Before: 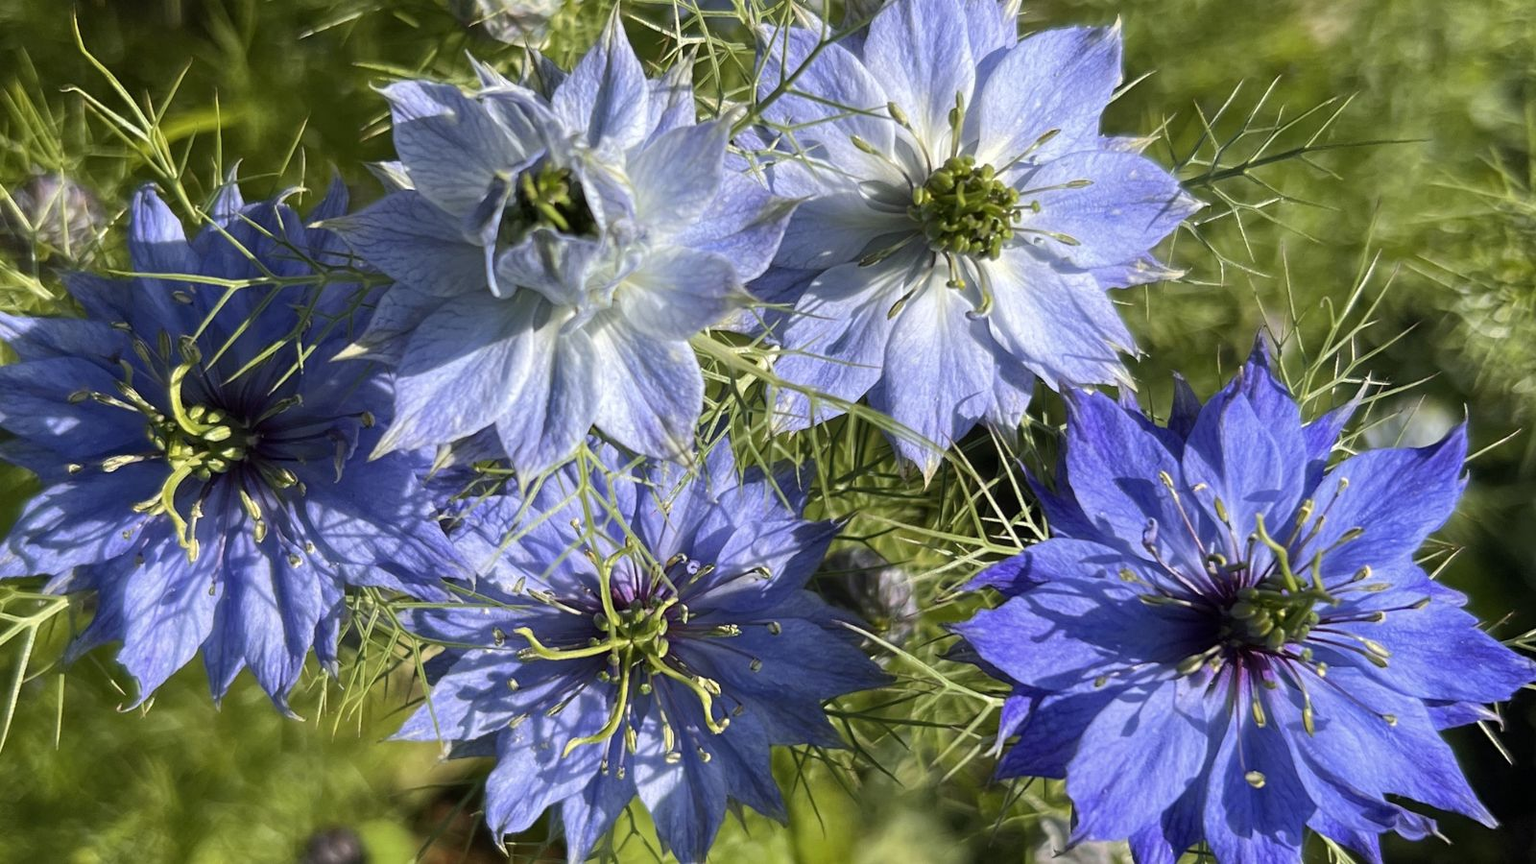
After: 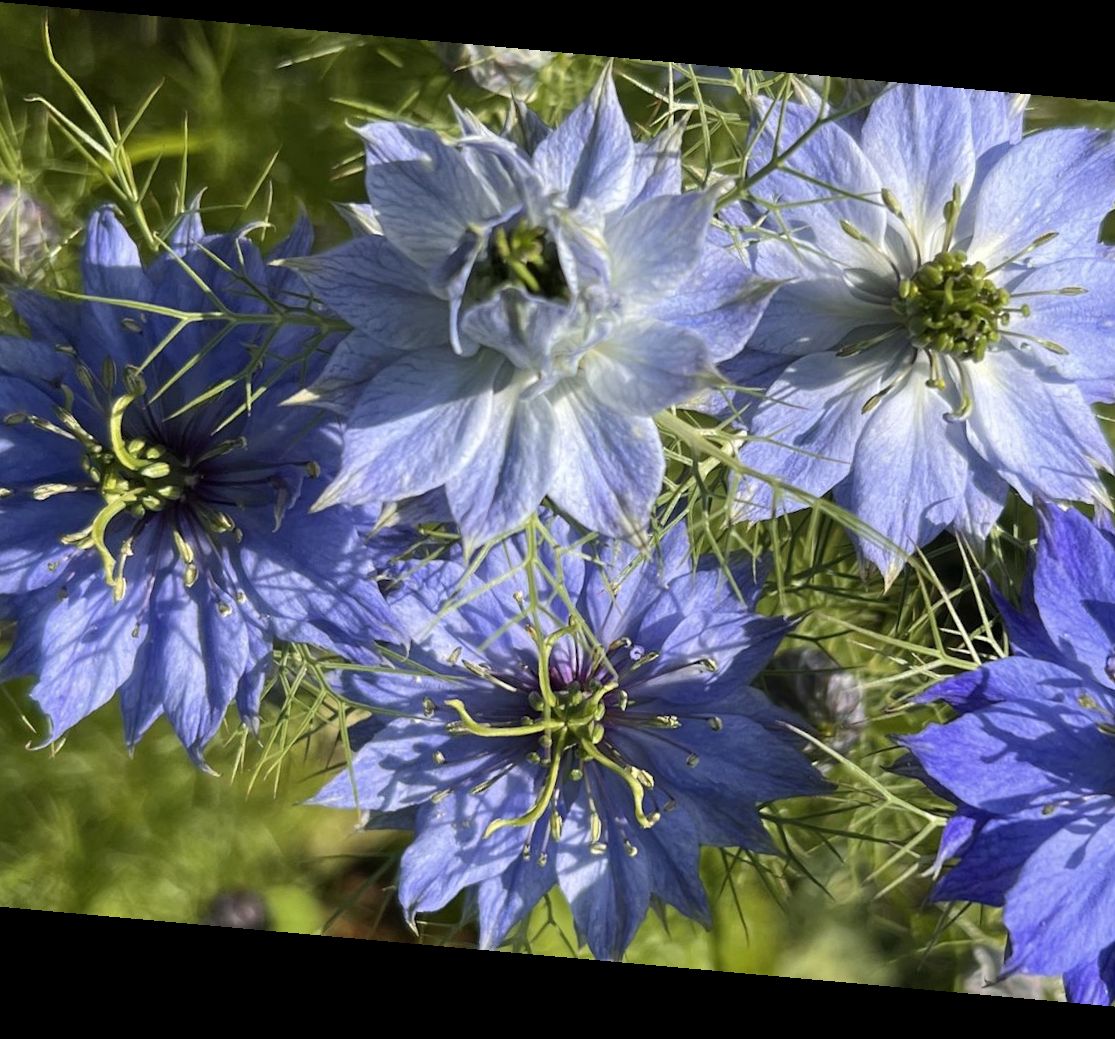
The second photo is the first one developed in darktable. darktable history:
crop and rotate: left 6.617%, right 26.717%
rotate and perspective: rotation 5.12°, automatic cropping off
